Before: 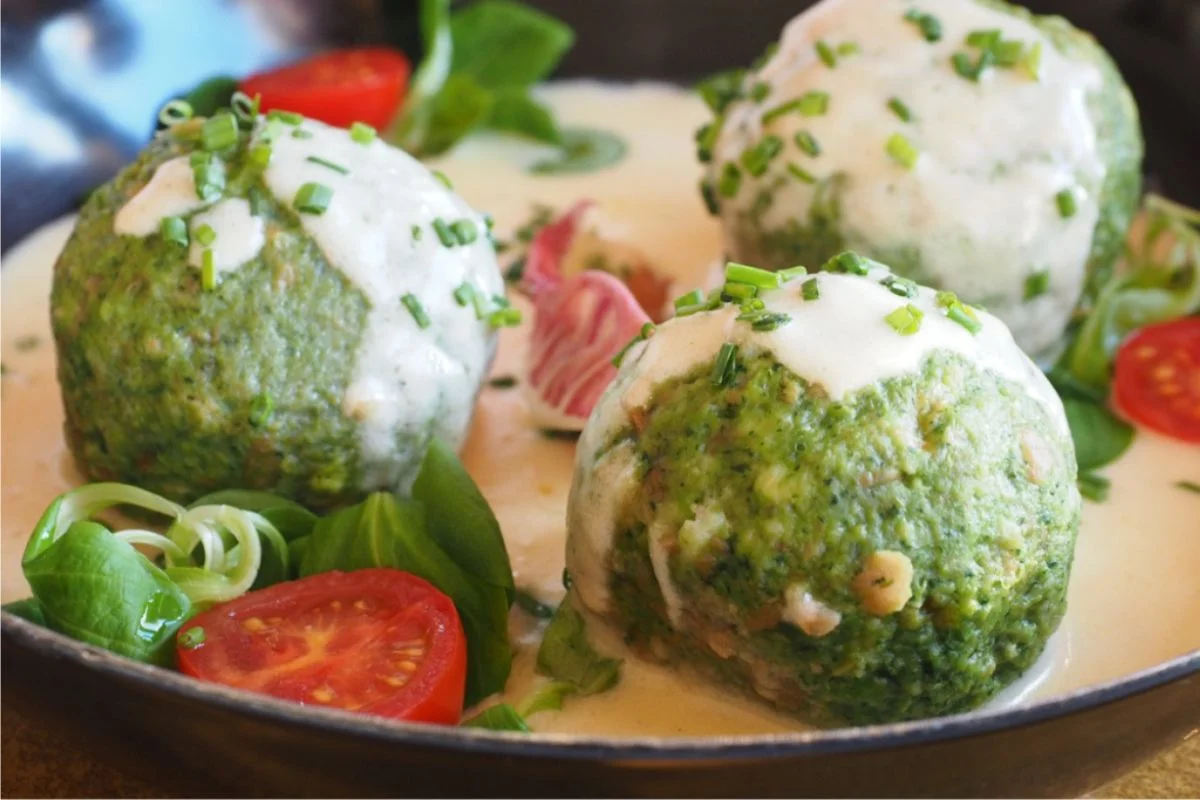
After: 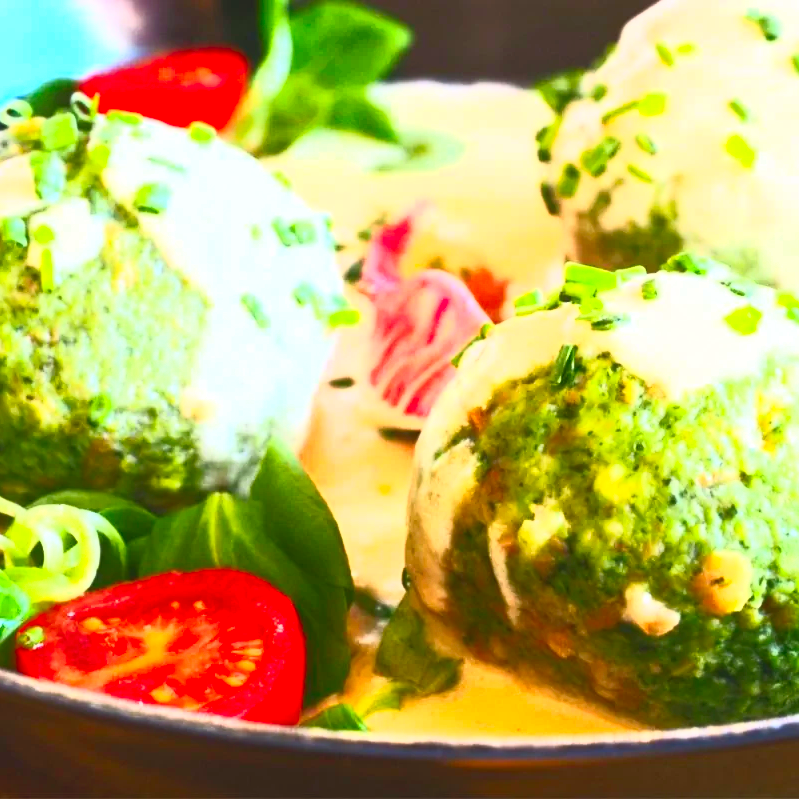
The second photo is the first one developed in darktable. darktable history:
contrast brightness saturation: contrast 0.989, brightness 0.987, saturation 0.989
crop and rotate: left 13.459%, right 19.922%
